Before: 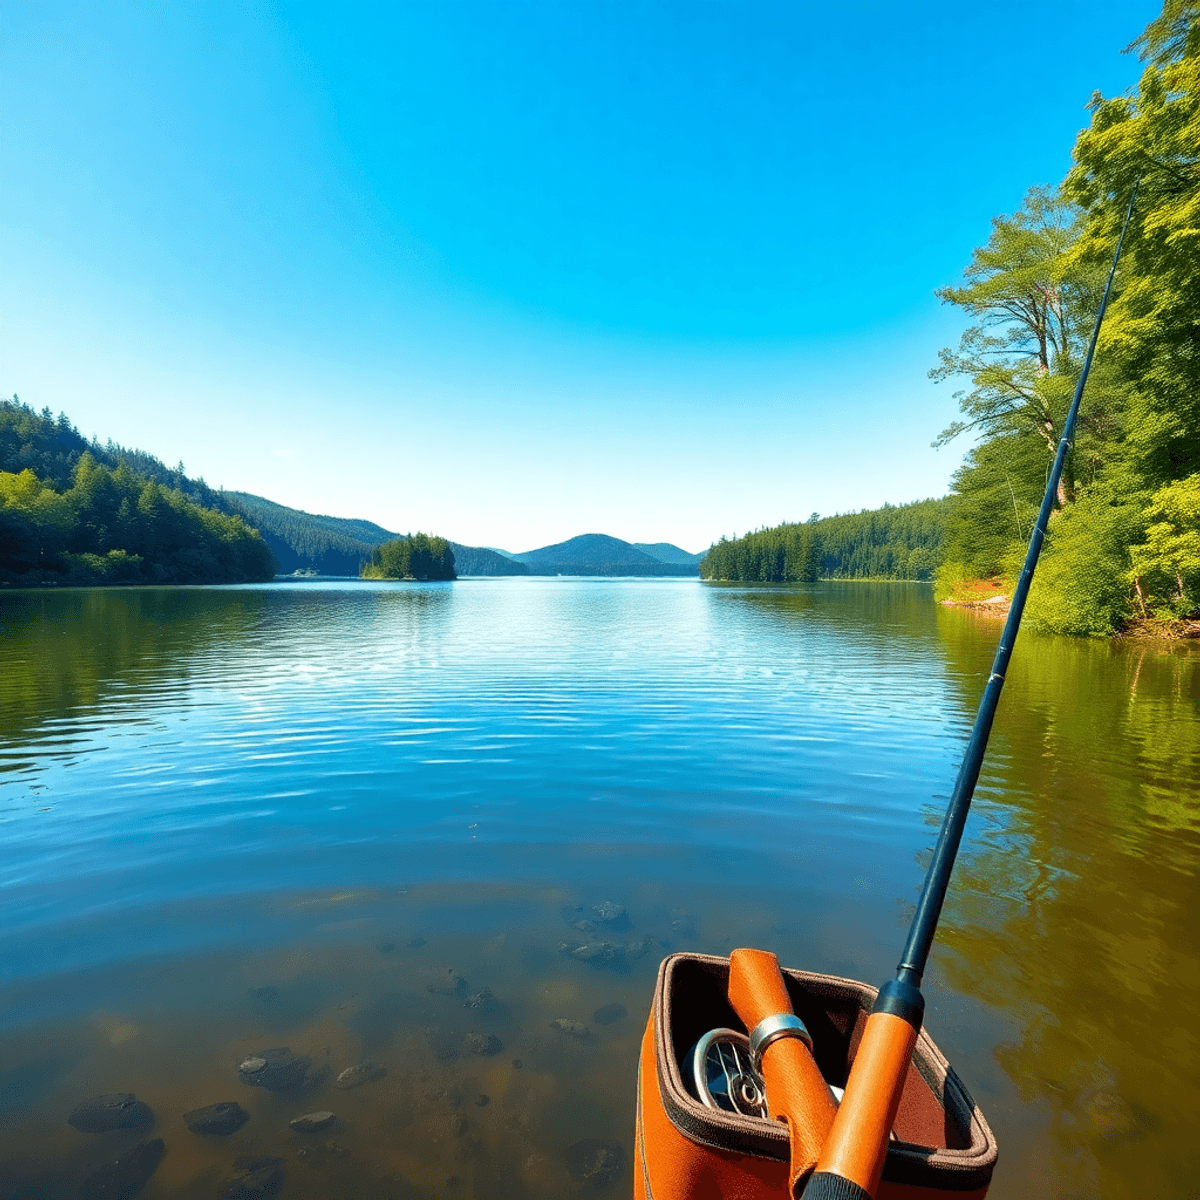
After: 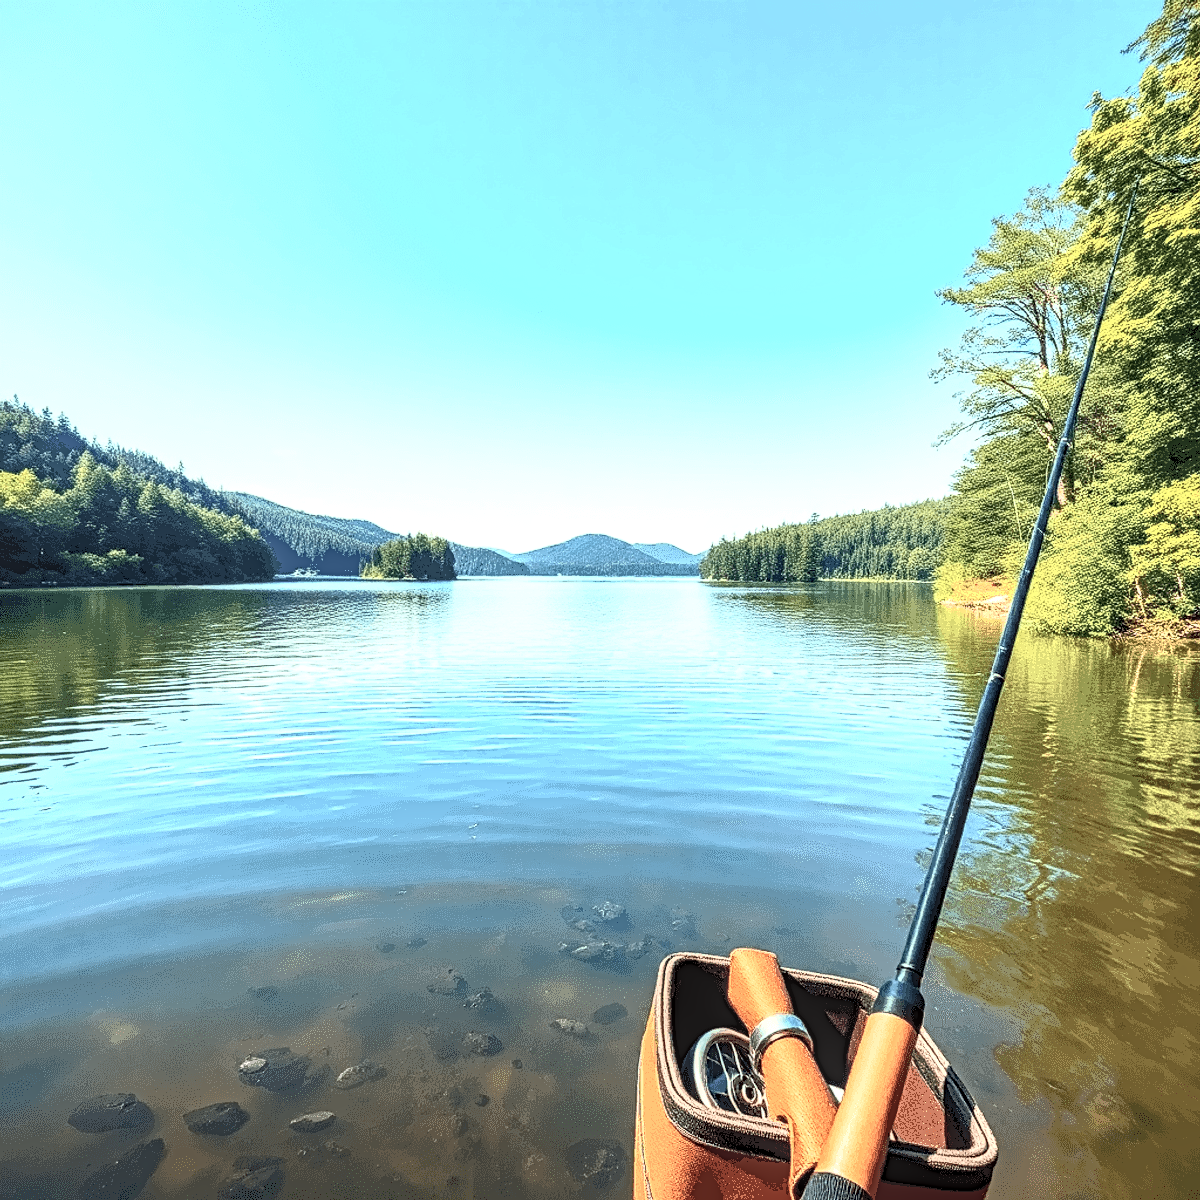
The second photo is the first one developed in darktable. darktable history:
local contrast: highlights 61%, detail 143%, midtone range 0.424
contrast equalizer: y [[0.5, 0.5, 0.5, 0.539, 0.64, 0.611], [0.5 ×6], [0.5 ×6], [0 ×6], [0 ×6]]
contrast brightness saturation: contrast 0.436, brightness 0.547, saturation -0.196
